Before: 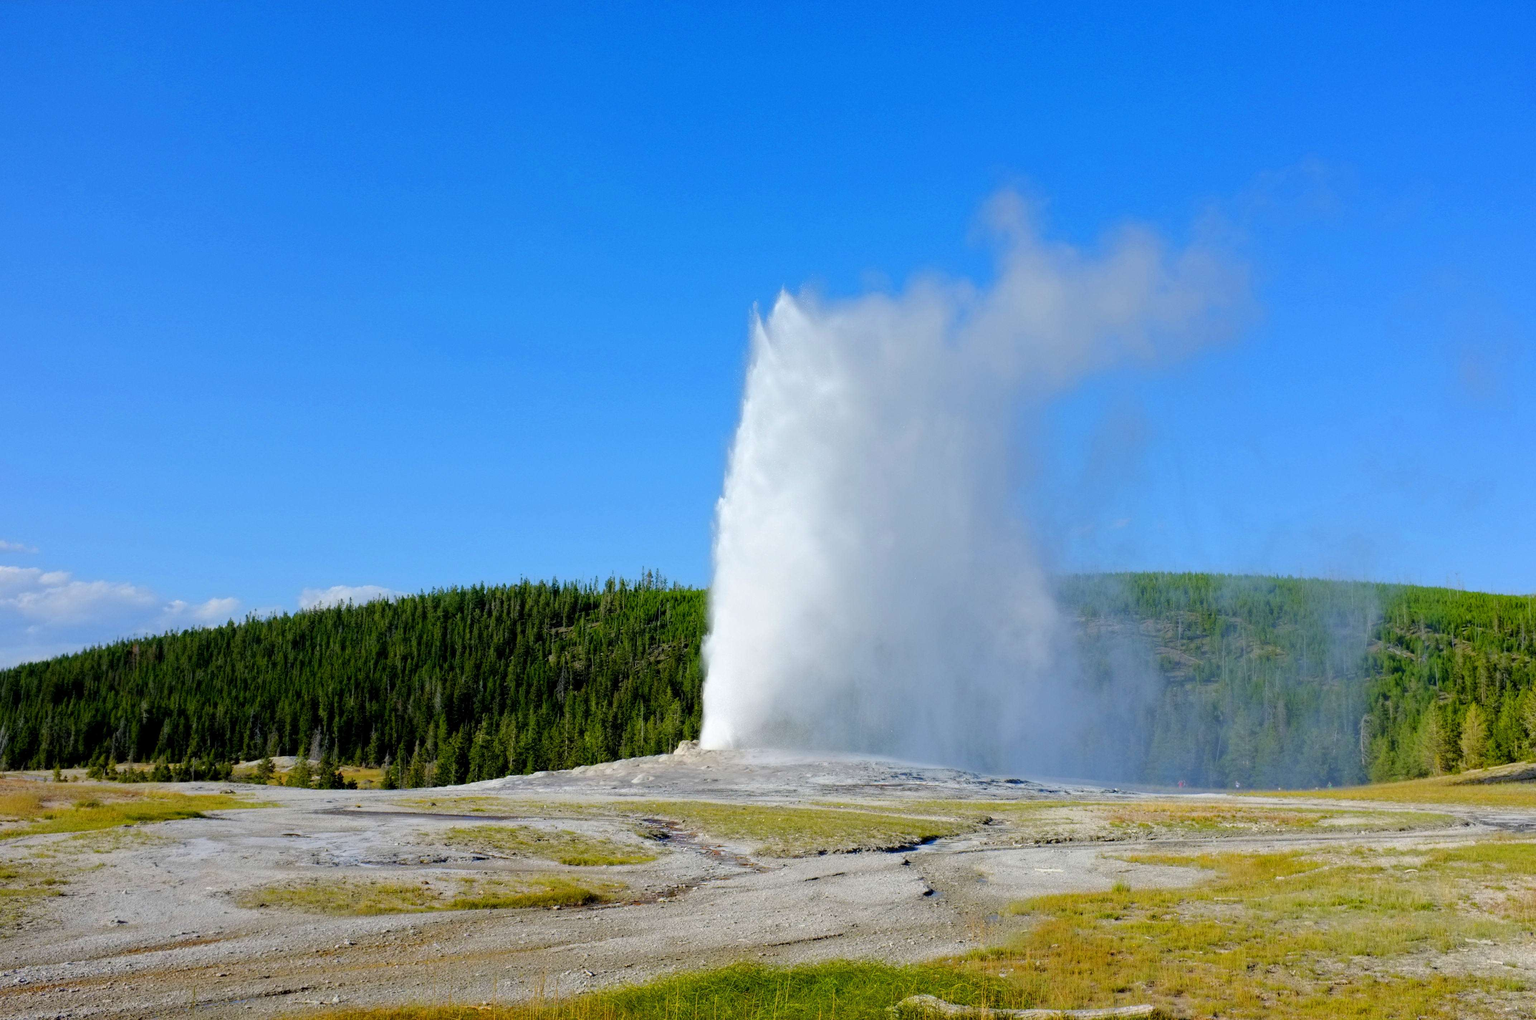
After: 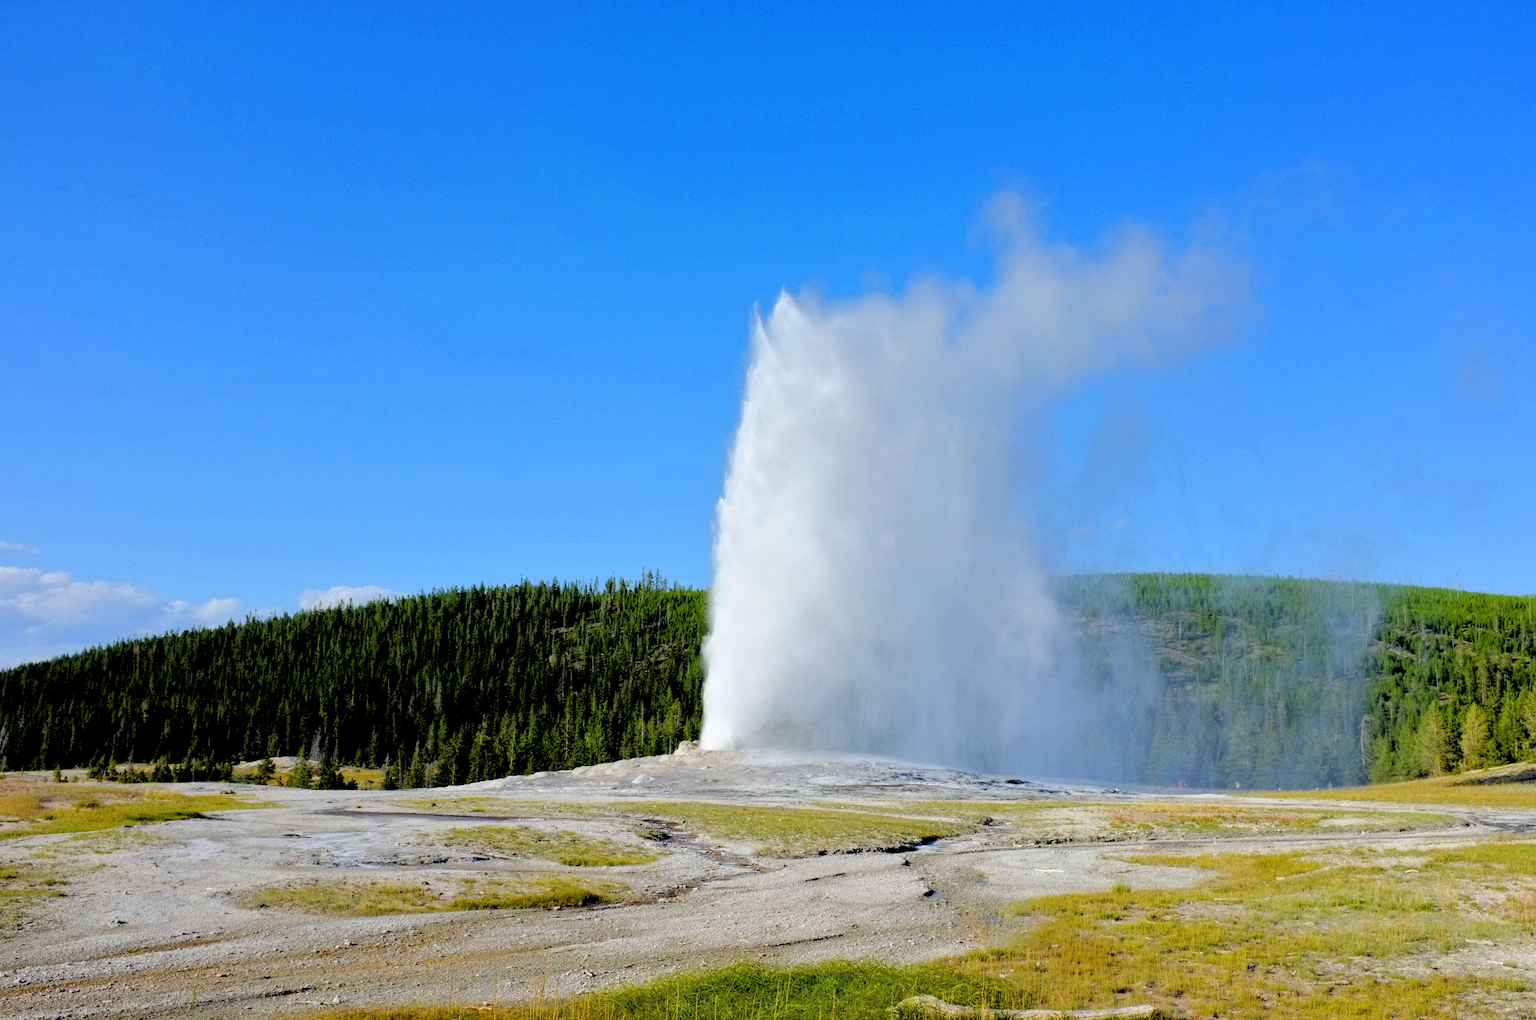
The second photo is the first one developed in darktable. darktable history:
exposure: black level correction -0.001, exposure 0.08 EV, compensate highlight preservation false
tone equalizer: -8 EV -0.002 EV, -7 EV 0.005 EV, -6 EV -0.009 EV, -5 EV 0.011 EV, -4 EV -0.012 EV, -3 EV 0.007 EV, -2 EV -0.062 EV, -1 EV -0.293 EV, +0 EV -0.582 EV, smoothing diameter 2%, edges refinement/feathering 20, mask exposure compensation -1.57 EV, filter diffusion 5
rgb levels: levels [[0.029, 0.461, 0.922], [0, 0.5, 1], [0, 0.5, 1]]
